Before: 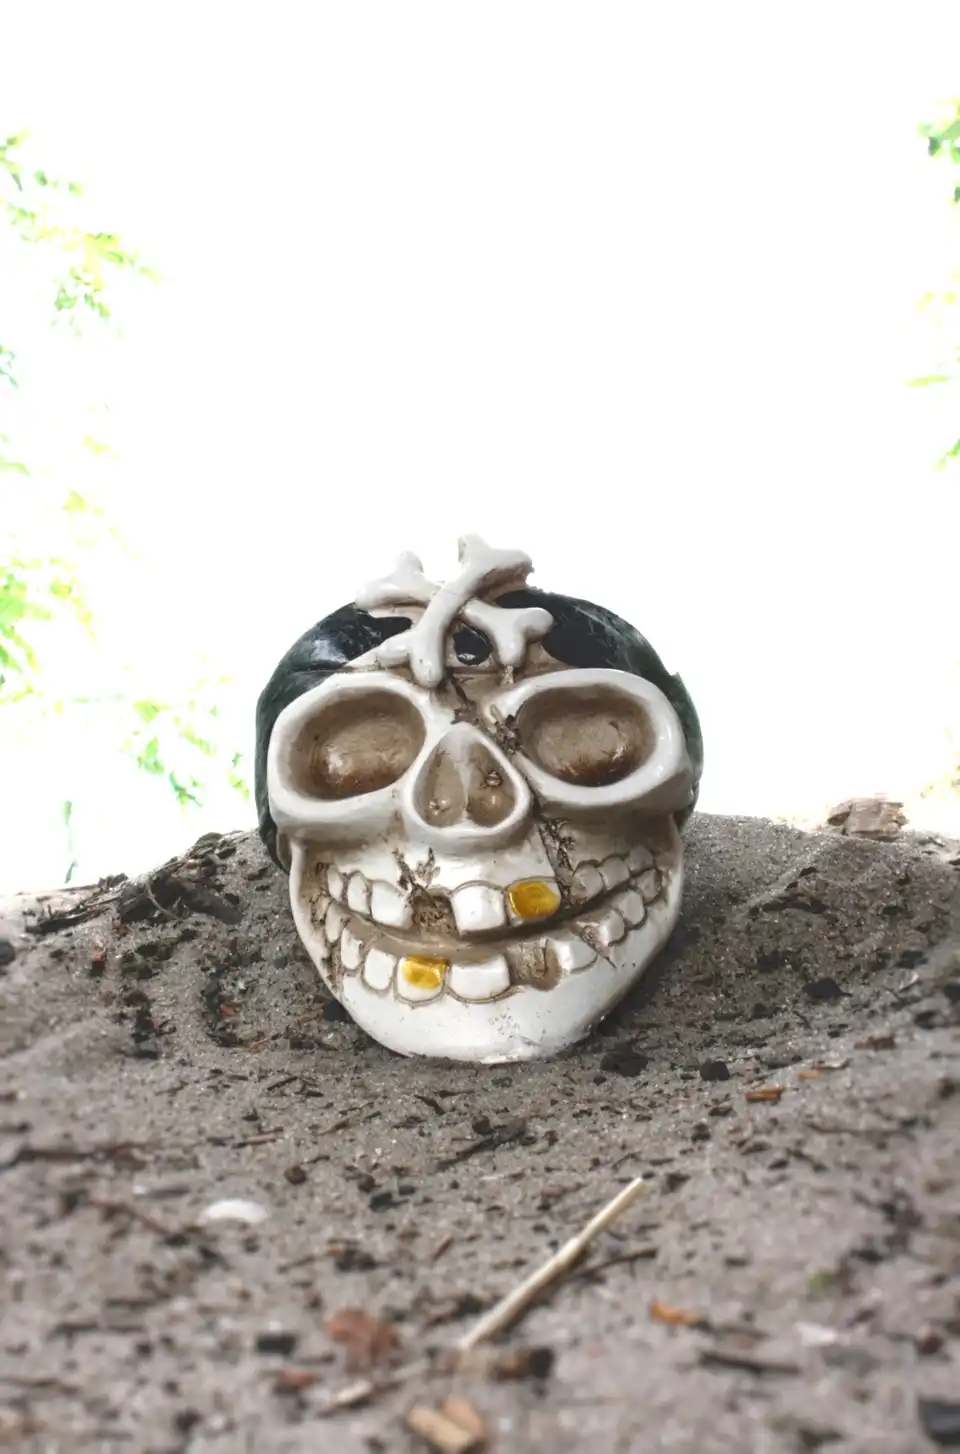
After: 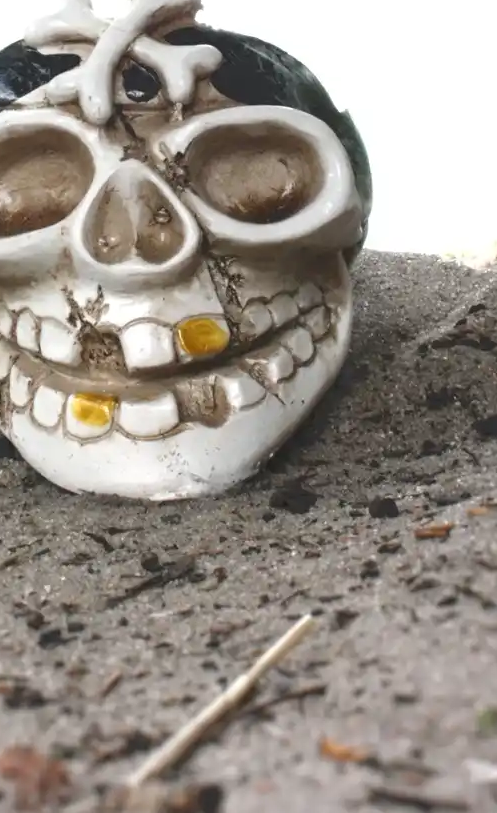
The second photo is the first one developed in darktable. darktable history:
crop: left 34.51%, top 38.782%, right 13.622%, bottom 5.294%
